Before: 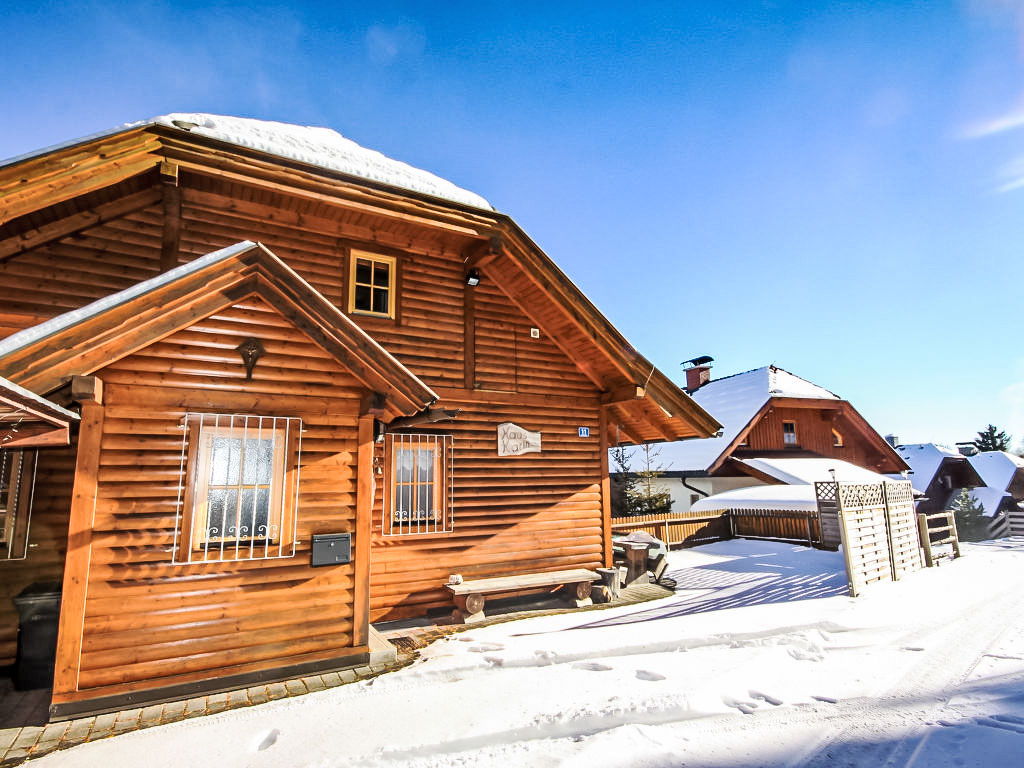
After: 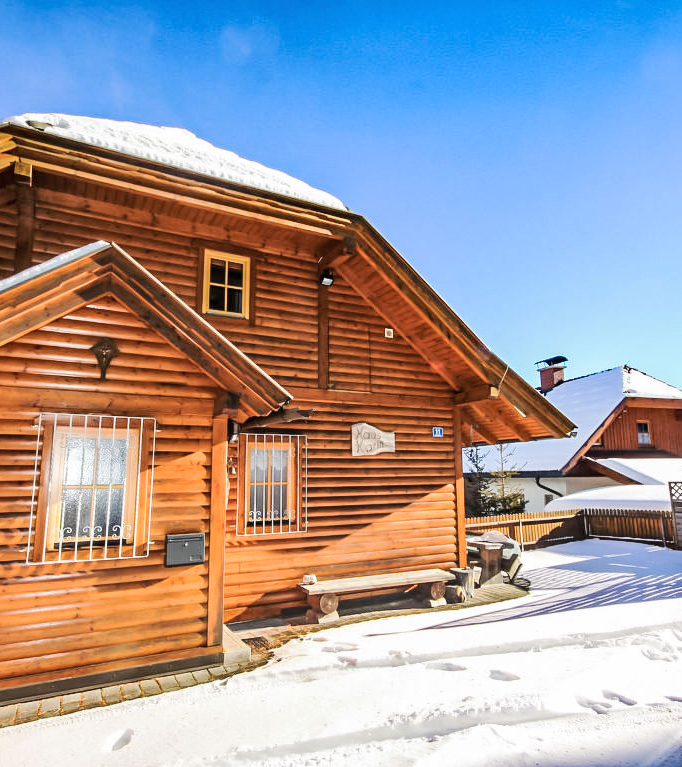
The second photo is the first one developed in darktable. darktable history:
crop and rotate: left 14.292%, right 19.041%
base curve: curves: ch0 [(0, 0) (0.262, 0.32) (0.722, 0.705) (1, 1)]
